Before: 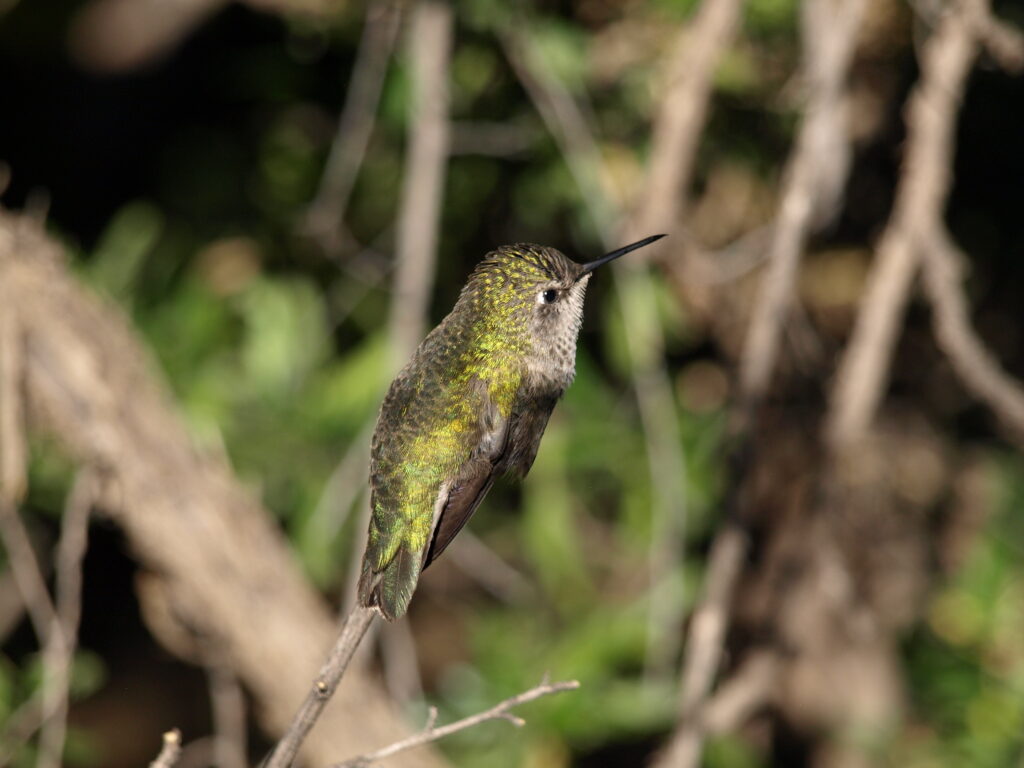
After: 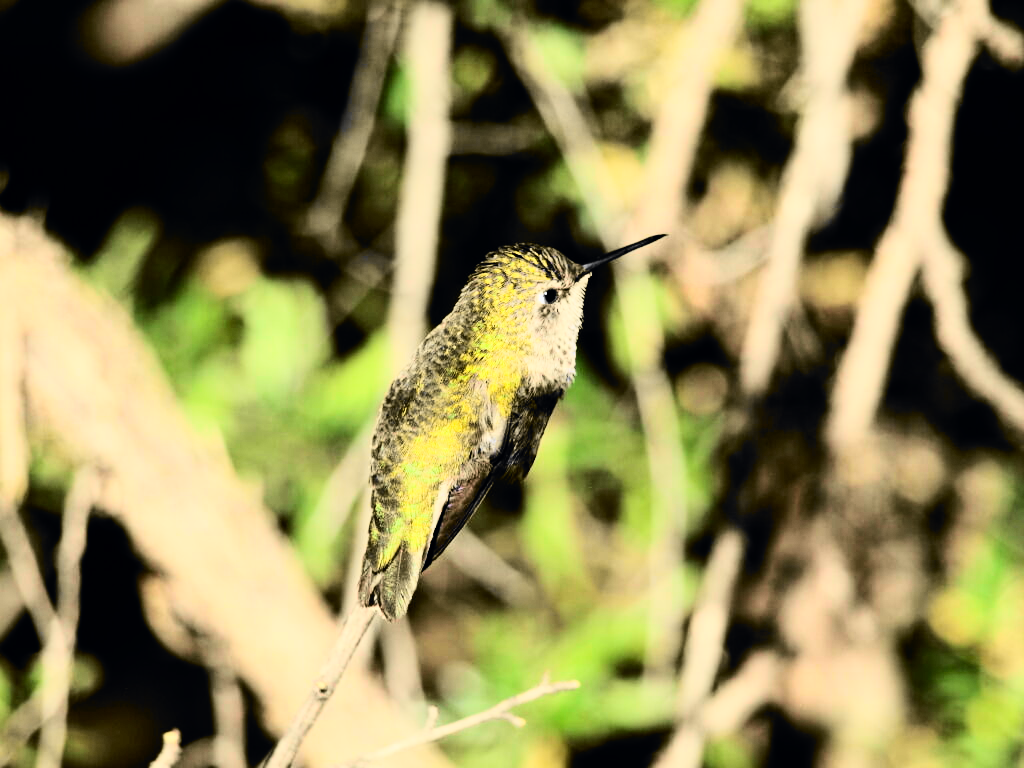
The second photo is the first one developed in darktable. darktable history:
tone curve: curves: ch0 [(0, 0) (0.071, 0.047) (0.266, 0.26) (0.483, 0.554) (0.753, 0.811) (1, 0.983)]; ch1 [(0, 0) (0.346, 0.307) (0.408, 0.387) (0.463, 0.465) (0.482, 0.493) (0.502, 0.5) (0.517, 0.502) (0.55, 0.548) (0.597, 0.61) (0.651, 0.698) (1, 1)]; ch2 [(0, 0) (0.346, 0.34) (0.434, 0.46) (0.485, 0.494) (0.5, 0.494) (0.517, 0.506) (0.526, 0.545) (0.583, 0.61) (0.625, 0.659) (1, 1)], color space Lab, independent channels, preserve colors none
rgb curve: curves: ch0 [(0, 0) (0.21, 0.15) (0.24, 0.21) (0.5, 0.75) (0.75, 0.96) (0.89, 0.99) (1, 1)]; ch1 [(0, 0.02) (0.21, 0.13) (0.25, 0.2) (0.5, 0.67) (0.75, 0.9) (0.89, 0.97) (1, 1)]; ch2 [(0, 0.02) (0.21, 0.13) (0.25, 0.2) (0.5, 0.67) (0.75, 0.9) (0.89, 0.97) (1, 1)], compensate middle gray true
